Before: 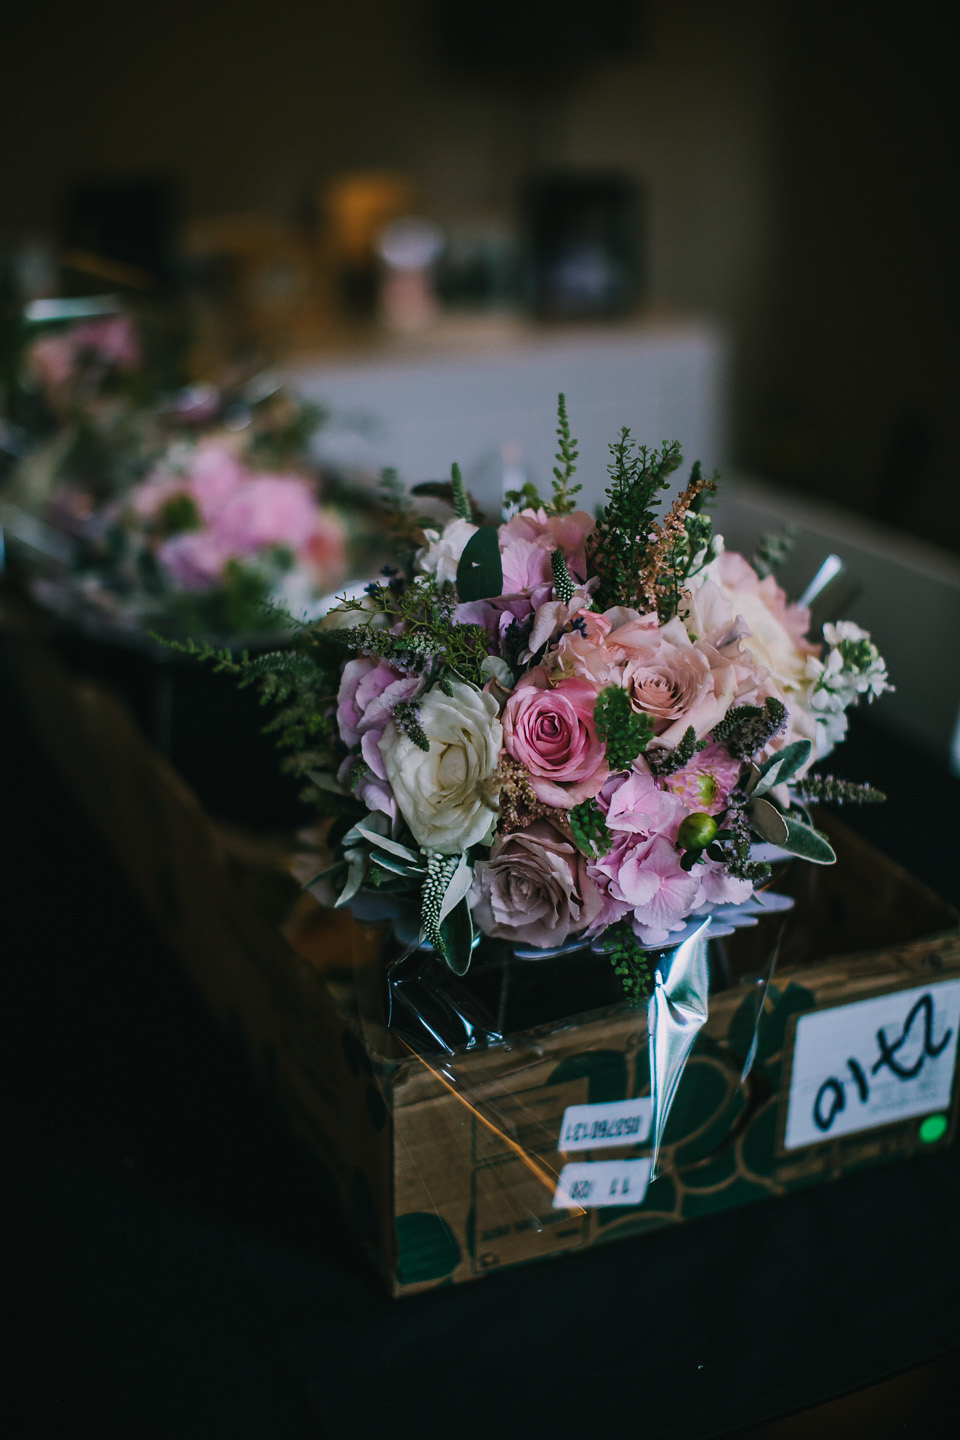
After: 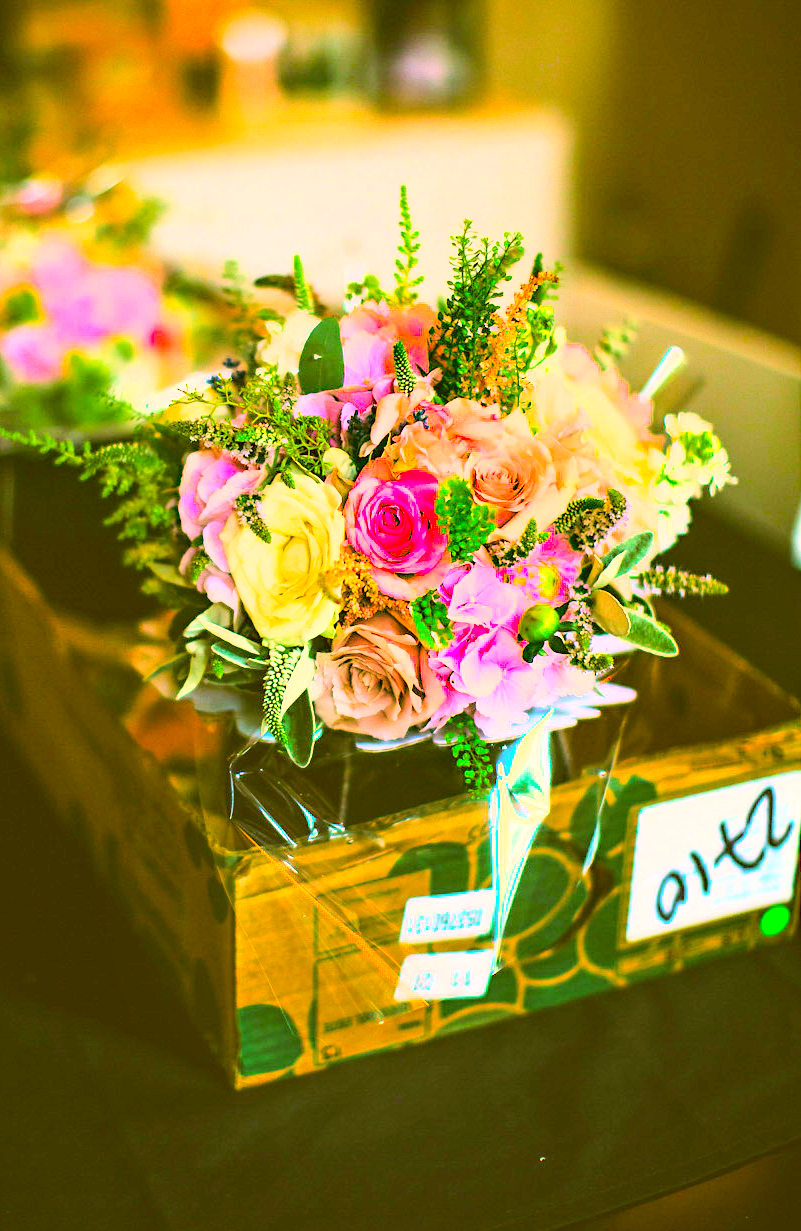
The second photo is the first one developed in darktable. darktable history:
exposure: black level correction 0, exposure 1.2 EV, compensate highlight preservation false
base curve: curves: ch0 [(0, 0) (0.028, 0.03) (0.121, 0.232) (0.46, 0.748) (0.859, 0.968) (1, 1)], fusion 1
crop: left 16.507%, top 14.493%
color correction: highlights a* 10.7, highlights b* 30.77, shadows a* 2.59, shadows b* 17.13, saturation 1.74
contrast brightness saturation: contrast 0.097, brightness 0.303, saturation 0.145
